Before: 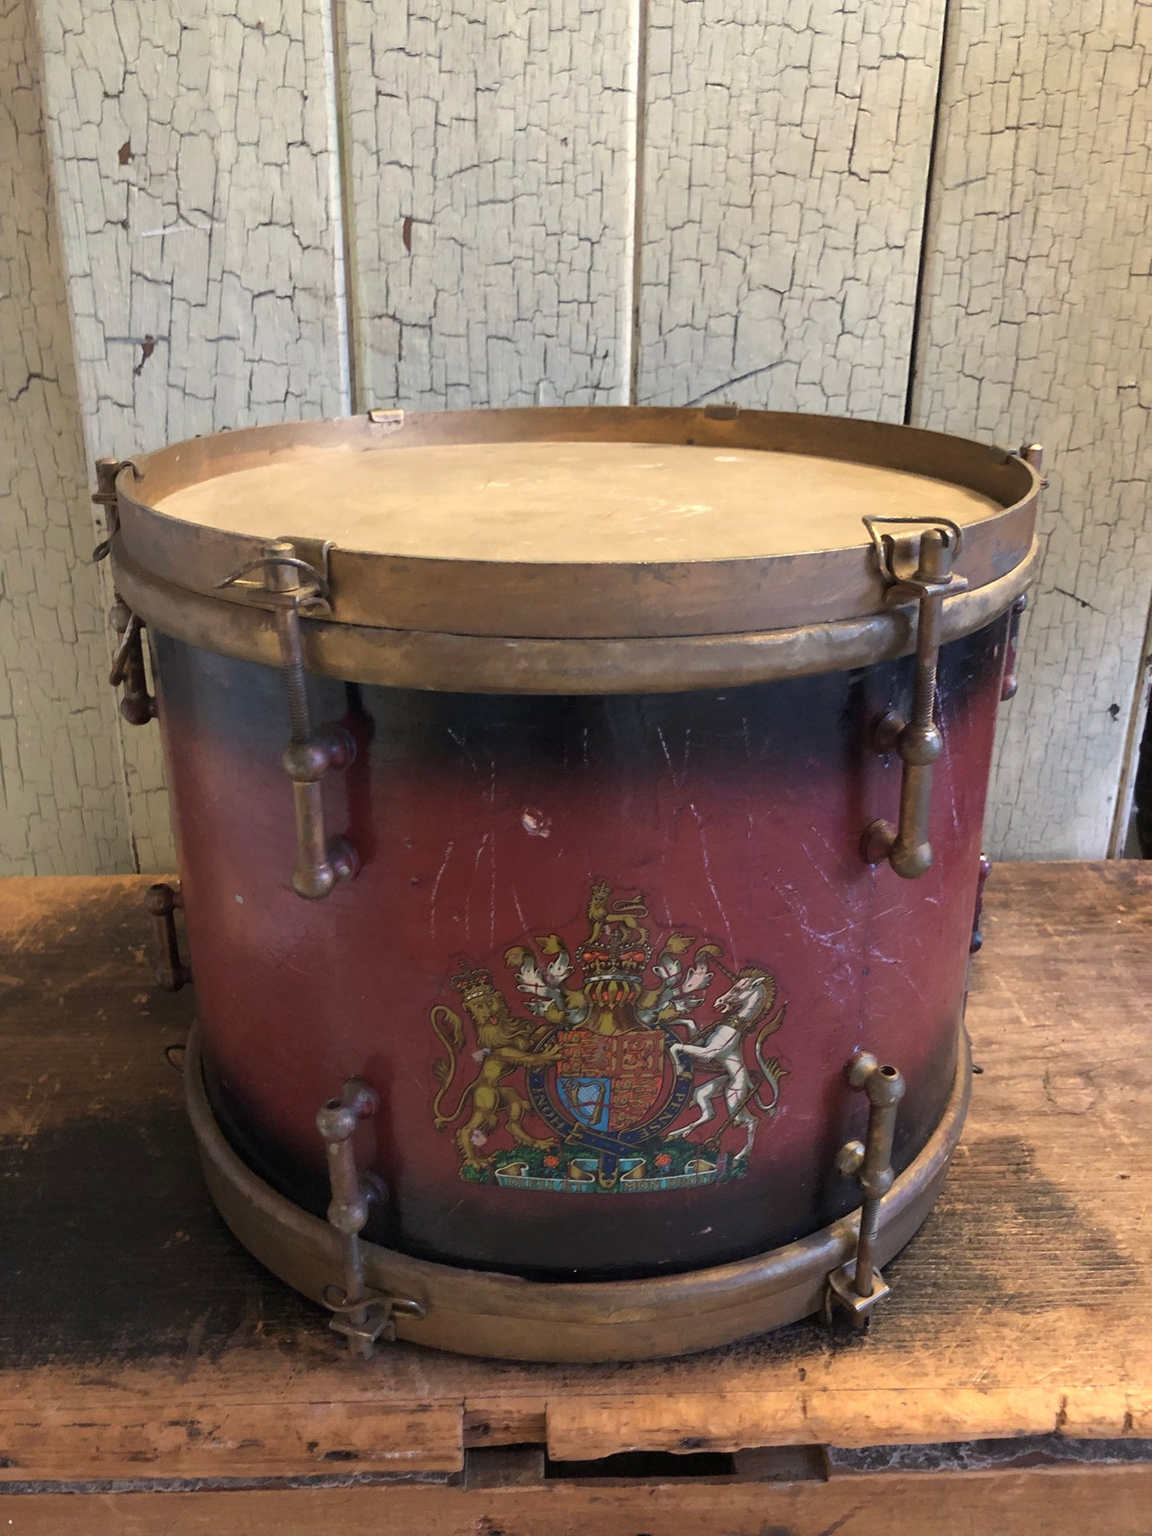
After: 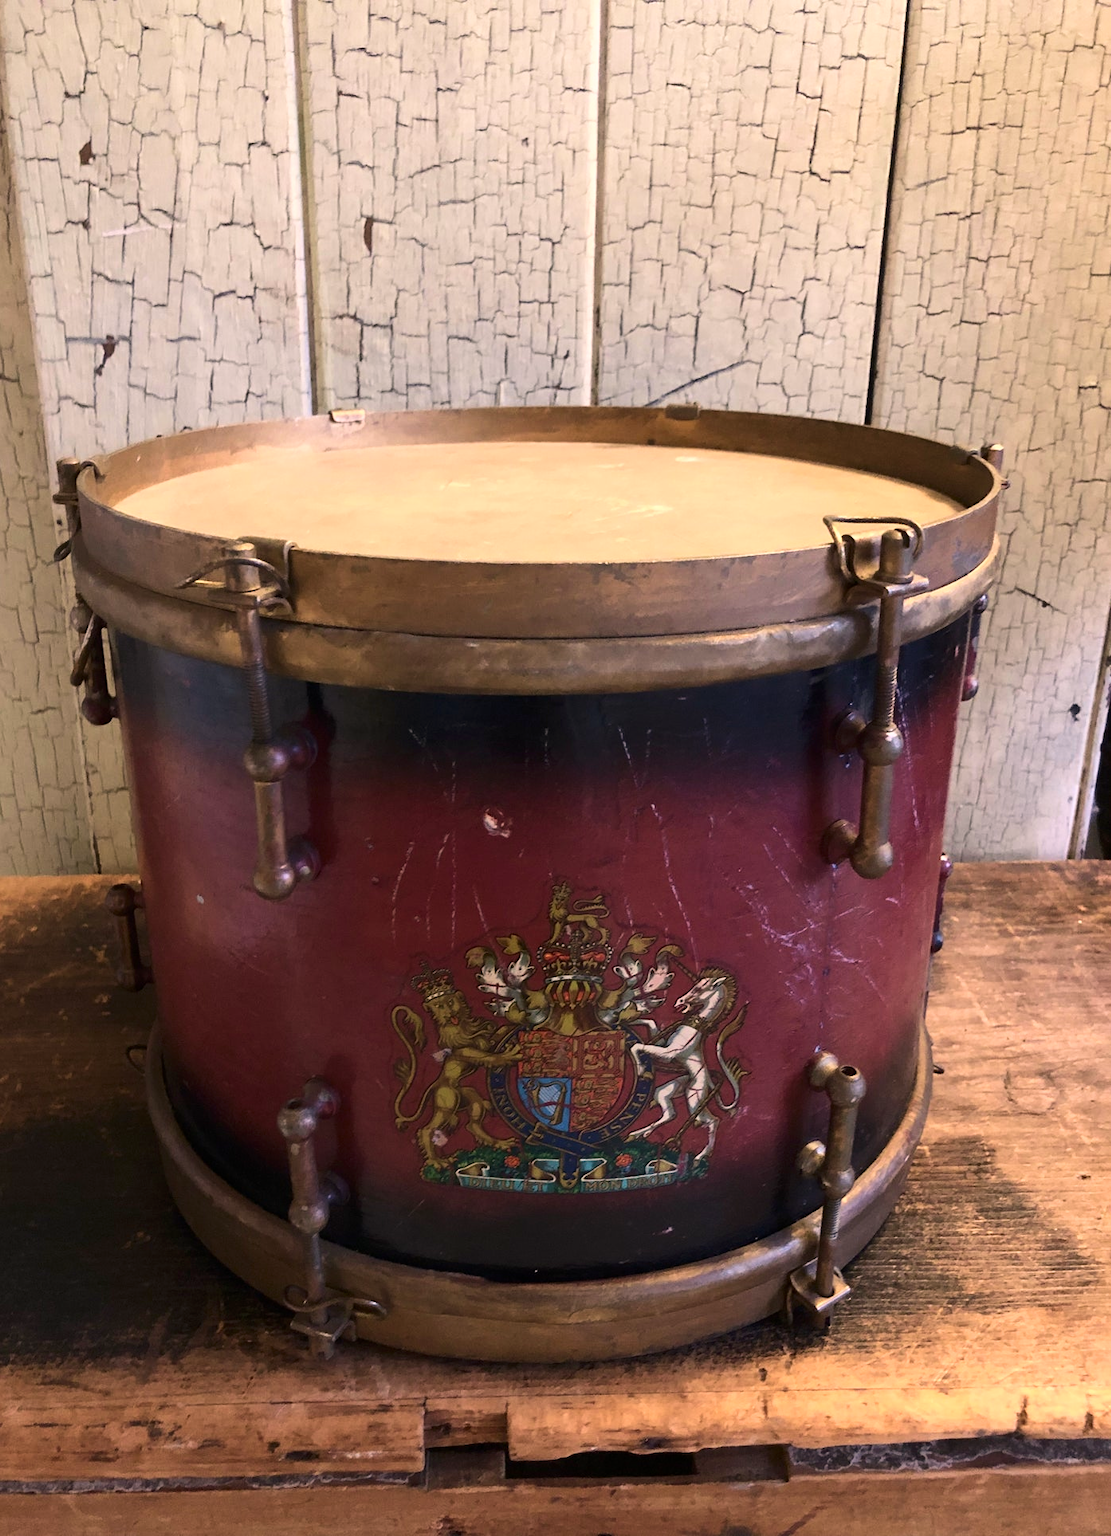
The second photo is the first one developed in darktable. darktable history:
contrast brightness saturation: contrast 0.223
velvia: strength 15.02%
crop and rotate: left 3.403%
color correction: highlights a* 7.79, highlights b* 3.85
